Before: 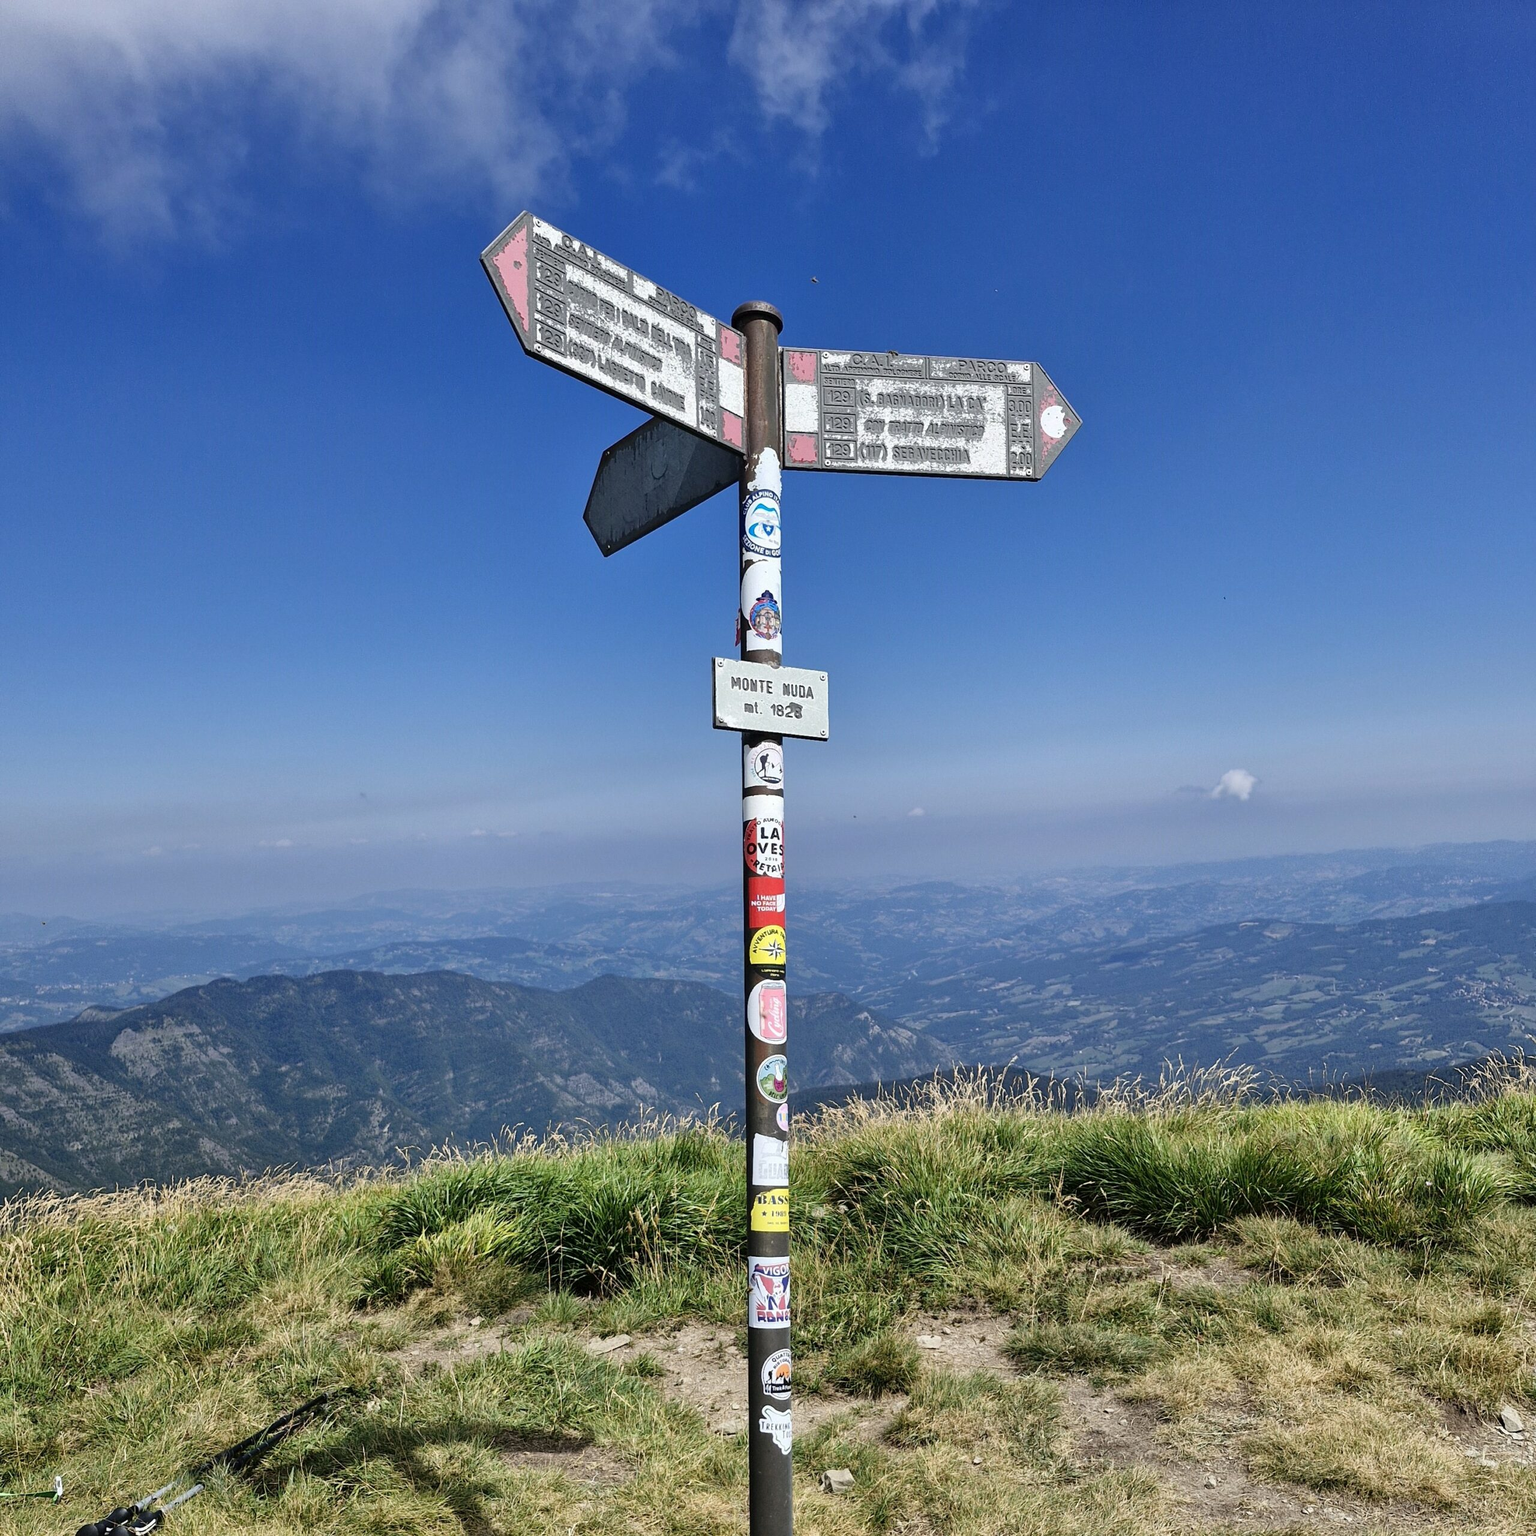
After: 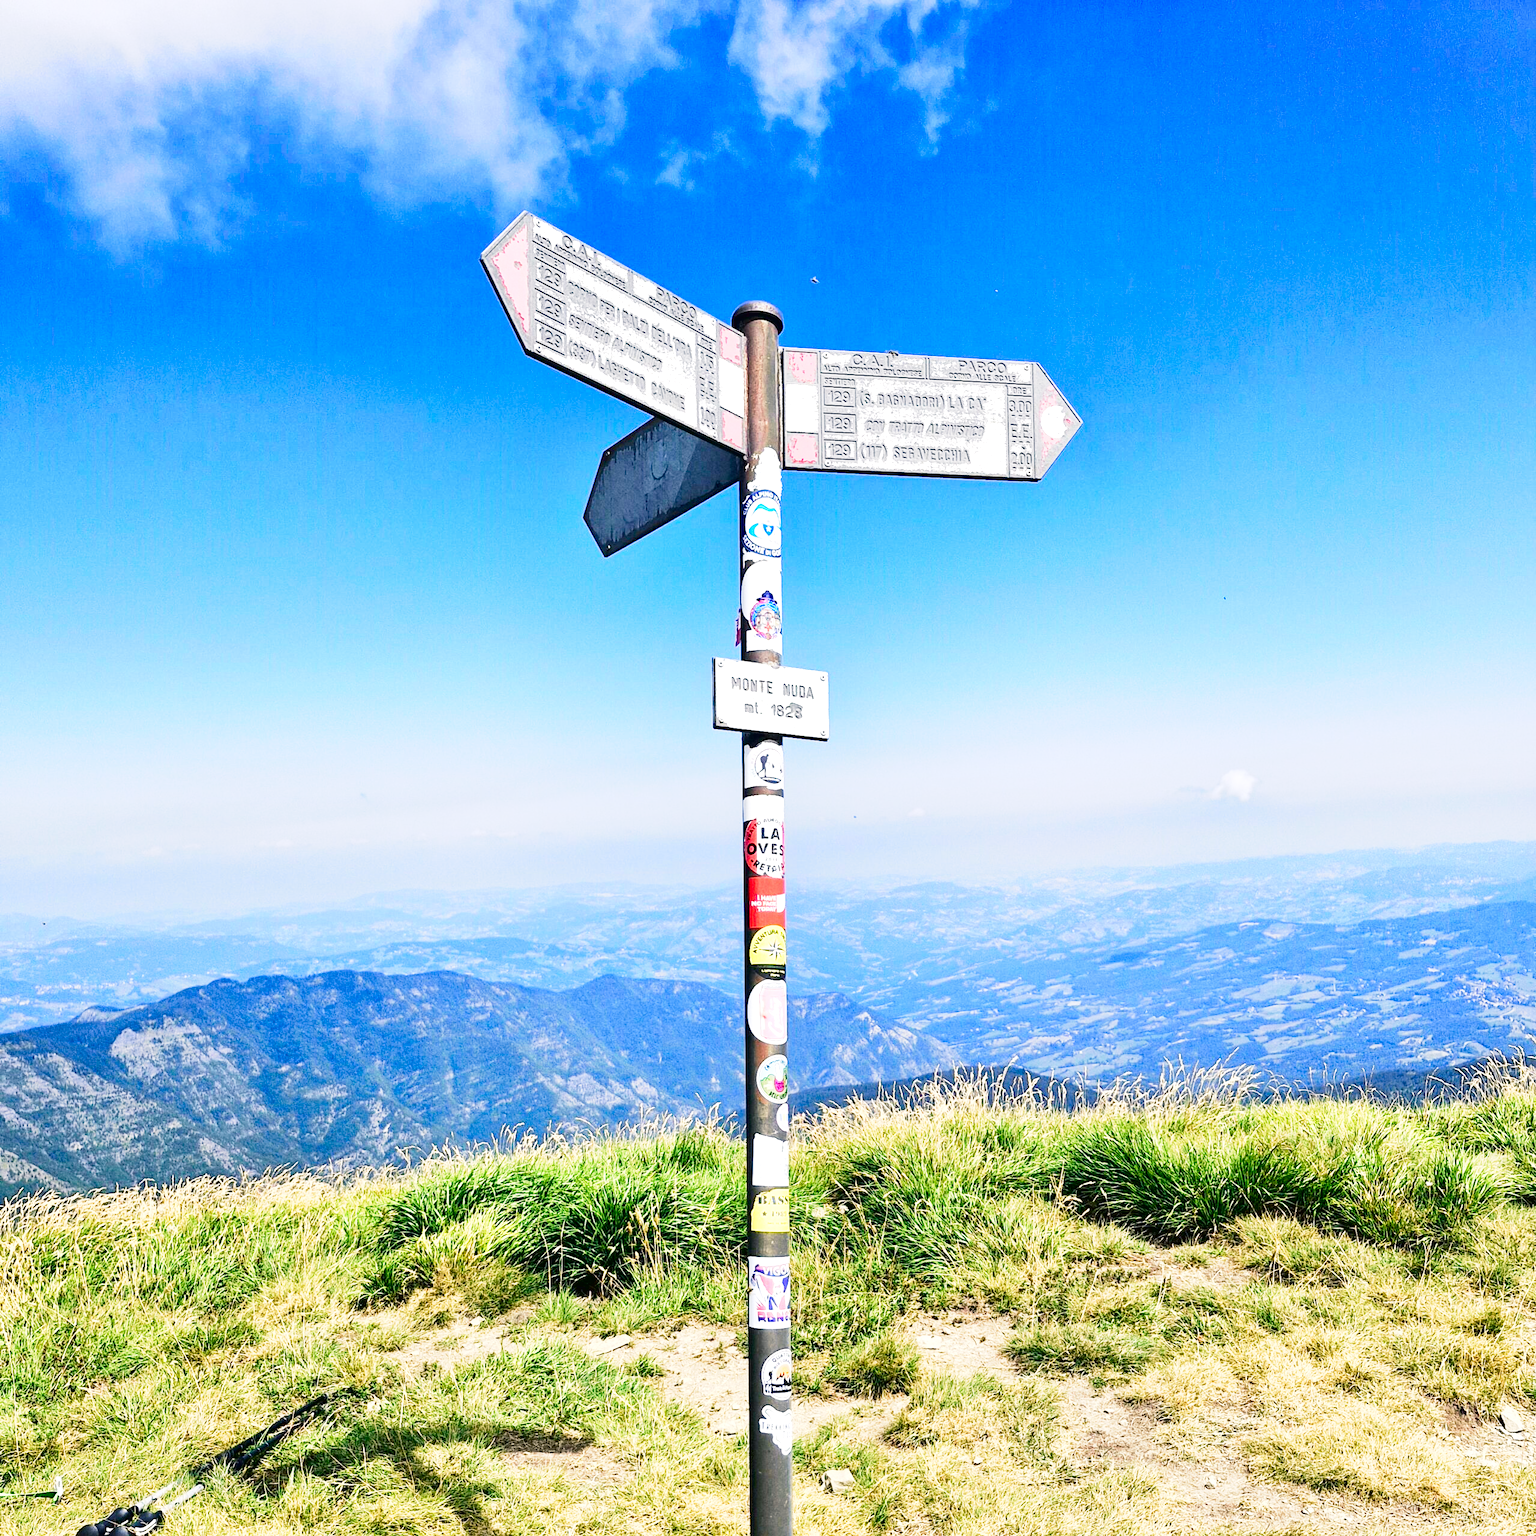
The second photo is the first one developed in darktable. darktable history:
tone curve: curves: ch0 [(0, 0.013) (0.054, 0.018) (0.205, 0.191) (0.289, 0.292) (0.39, 0.424) (0.493, 0.551) (0.666, 0.743) (0.795, 0.841) (1, 0.998)]; ch1 [(0, 0) (0.385, 0.343) (0.439, 0.415) (0.494, 0.495) (0.501, 0.501) (0.51, 0.509) (0.54, 0.552) (0.586, 0.614) (0.66, 0.706) (0.783, 0.804) (1, 1)]; ch2 [(0, 0) (0.32, 0.281) (0.403, 0.399) (0.441, 0.428) (0.47, 0.469) (0.498, 0.496) (0.524, 0.538) (0.566, 0.579) (0.633, 0.665) (0.7, 0.711) (1, 1)], color space Lab, independent channels, preserve colors none
exposure: black level correction 0, exposure 0.7 EV, compensate exposure bias true, compensate highlight preservation false
base curve: curves: ch0 [(0, 0) (0.088, 0.125) (0.176, 0.251) (0.354, 0.501) (0.613, 0.749) (1, 0.877)], preserve colors none
color balance rgb: shadows lift › chroma 4.21%, shadows lift › hue 252.22°, highlights gain › chroma 1.36%, highlights gain › hue 50.24°, perceptual saturation grading › mid-tones 6.33%, perceptual saturation grading › shadows 72.44%, perceptual brilliance grading › highlights 11.59%, contrast 5.05%
